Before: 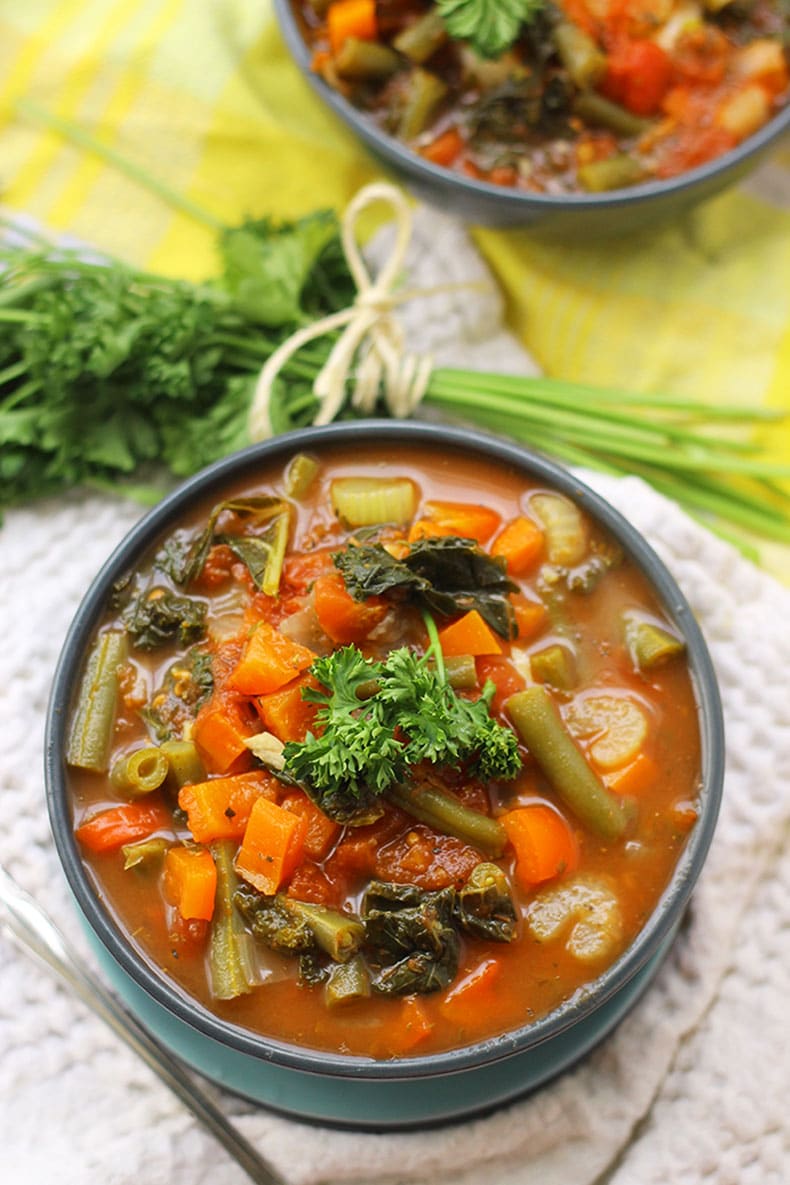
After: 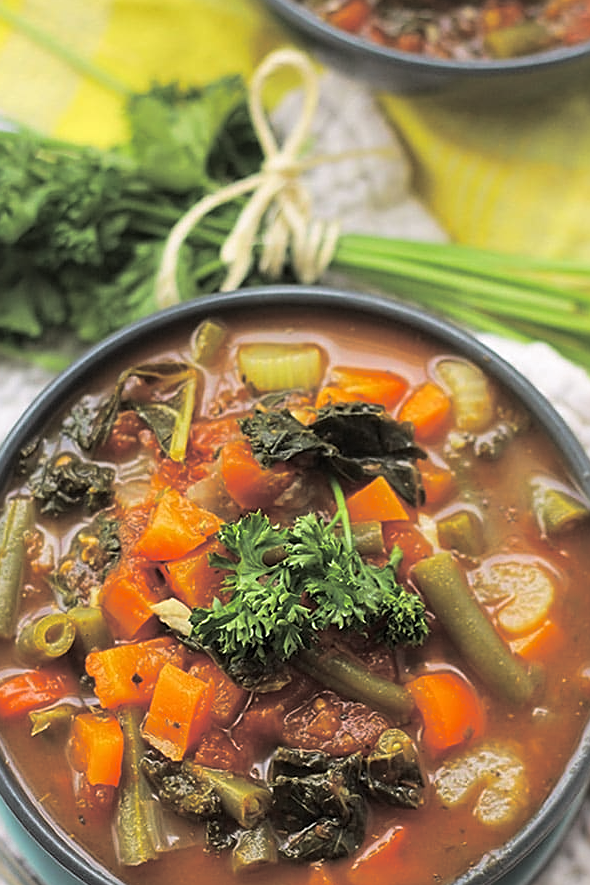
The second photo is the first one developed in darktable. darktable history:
sharpen: on, module defaults
crop and rotate: left 11.831%, top 11.346%, right 13.429%, bottom 13.899%
split-toning: shadows › hue 36°, shadows › saturation 0.05, highlights › hue 10.8°, highlights › saturation 0.15, compress 40%
